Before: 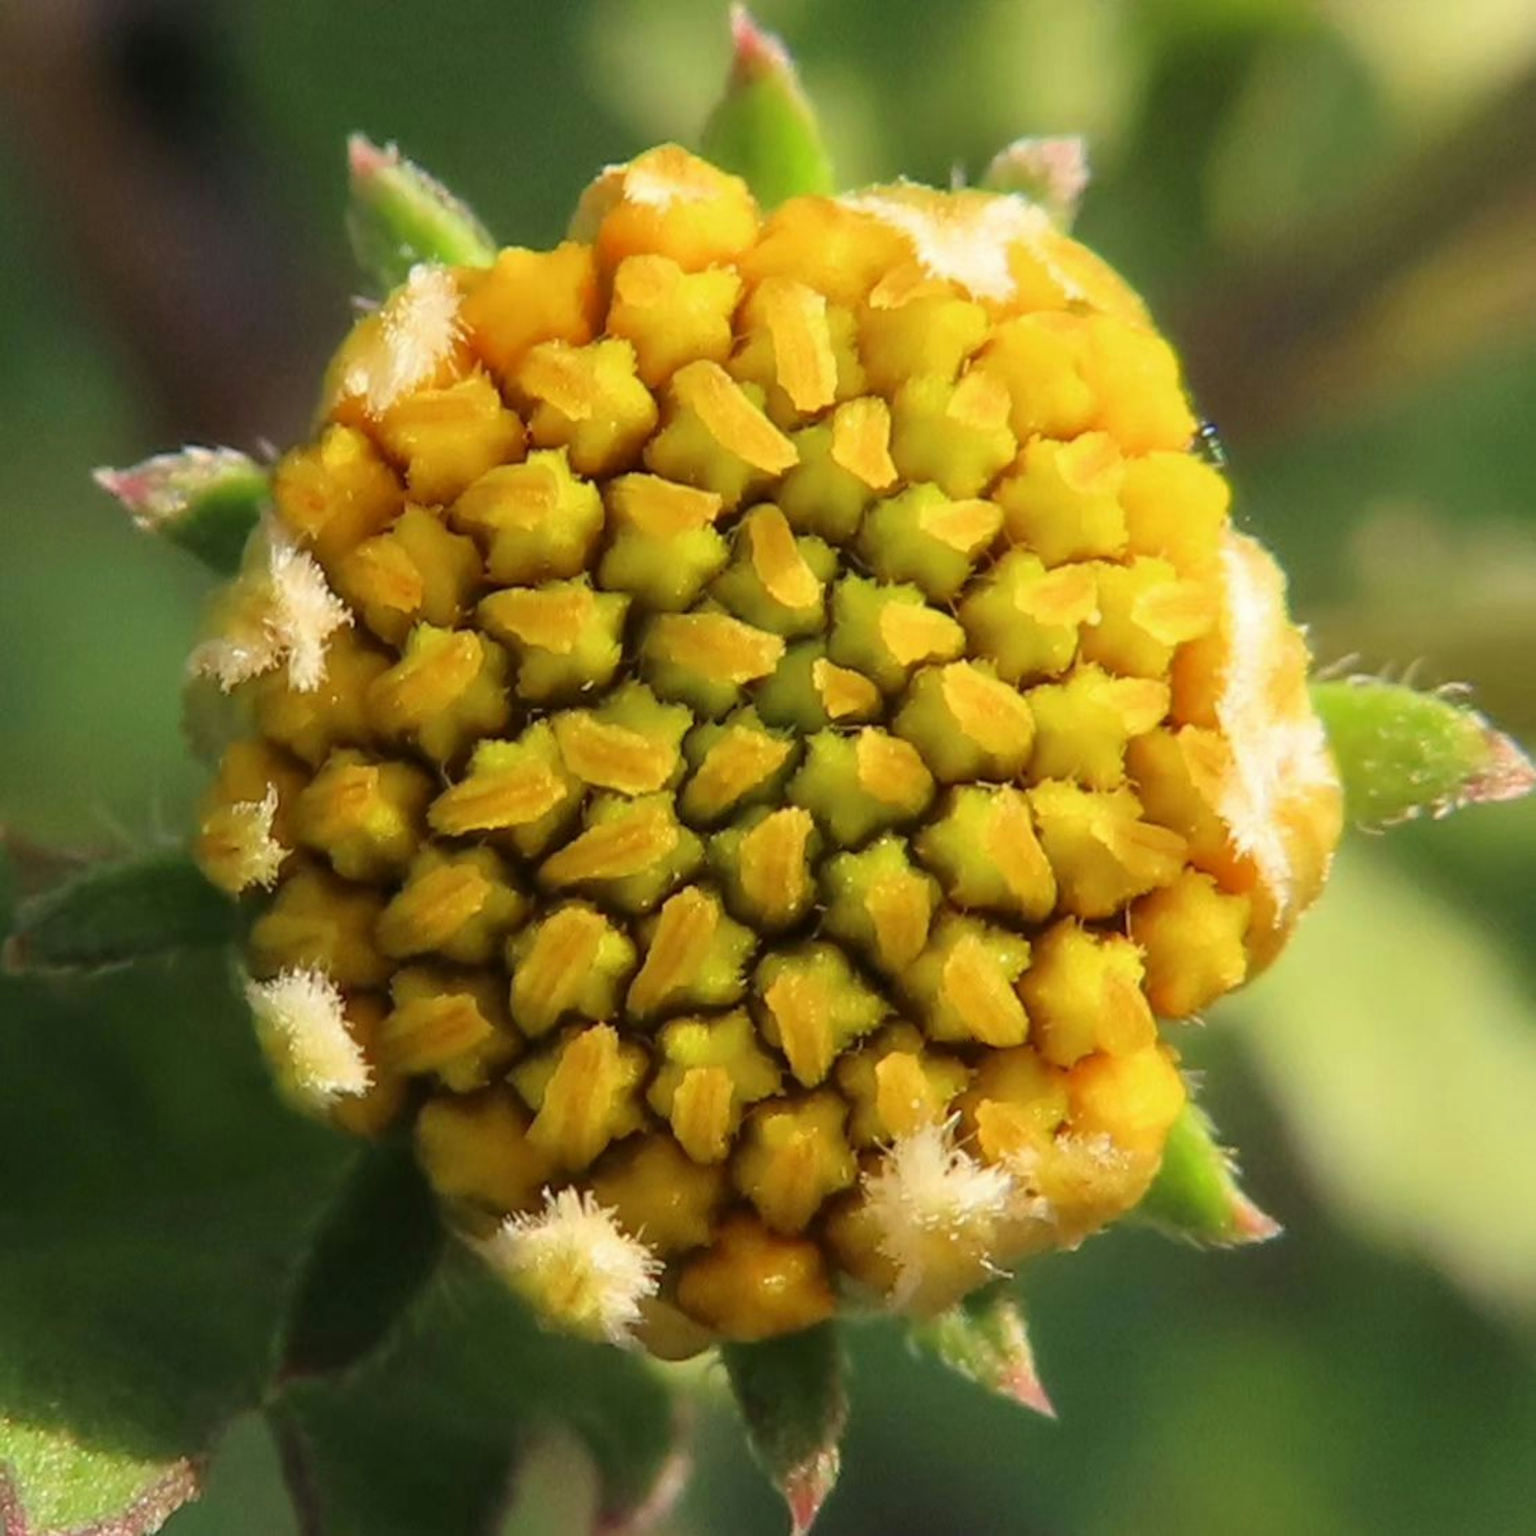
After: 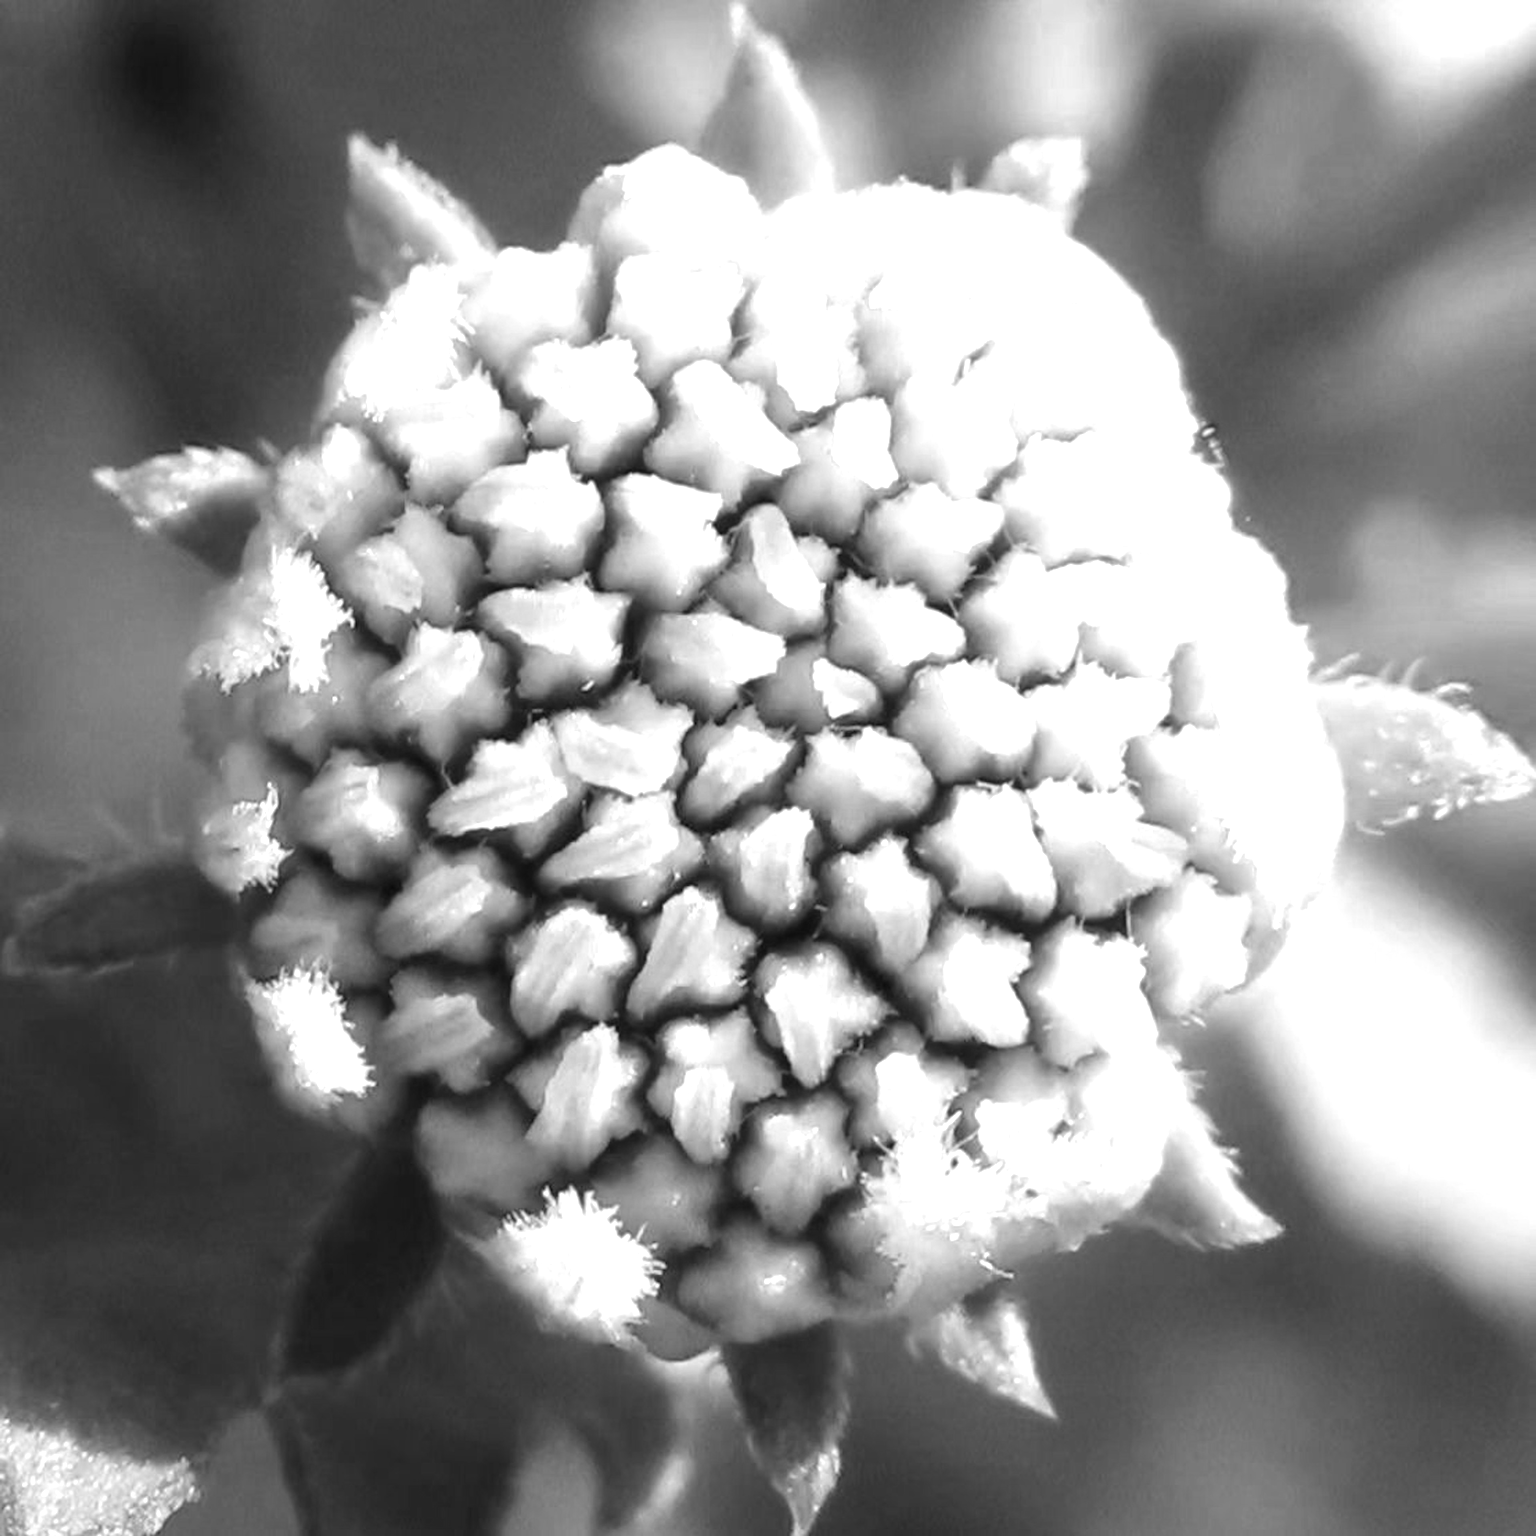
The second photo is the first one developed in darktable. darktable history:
exposure: exposure 0.3 EV, compensate highlight preservation false
color zones: curves: ch0 [(0.018, 0.548) (0.224, 0.64) (0.425, 0.447) (0.675, 0.575) (0.732, 0.579)]; ch1 [(0.066, 0.487) (0.25, 0.5) (0.404, 0.43) (0.75, 0.421) (0.956, 0.421)]; ch2 [(0.044, 0.561) (0.215, 0.465) (0.399, 0.544) (0.465, 0.548) (0.614, 0.447) (0.724, 0.43) (0.882, 0.623) (0.956, 0.632)]
monochrome: a -6.99, b 35.61, size 1.4
